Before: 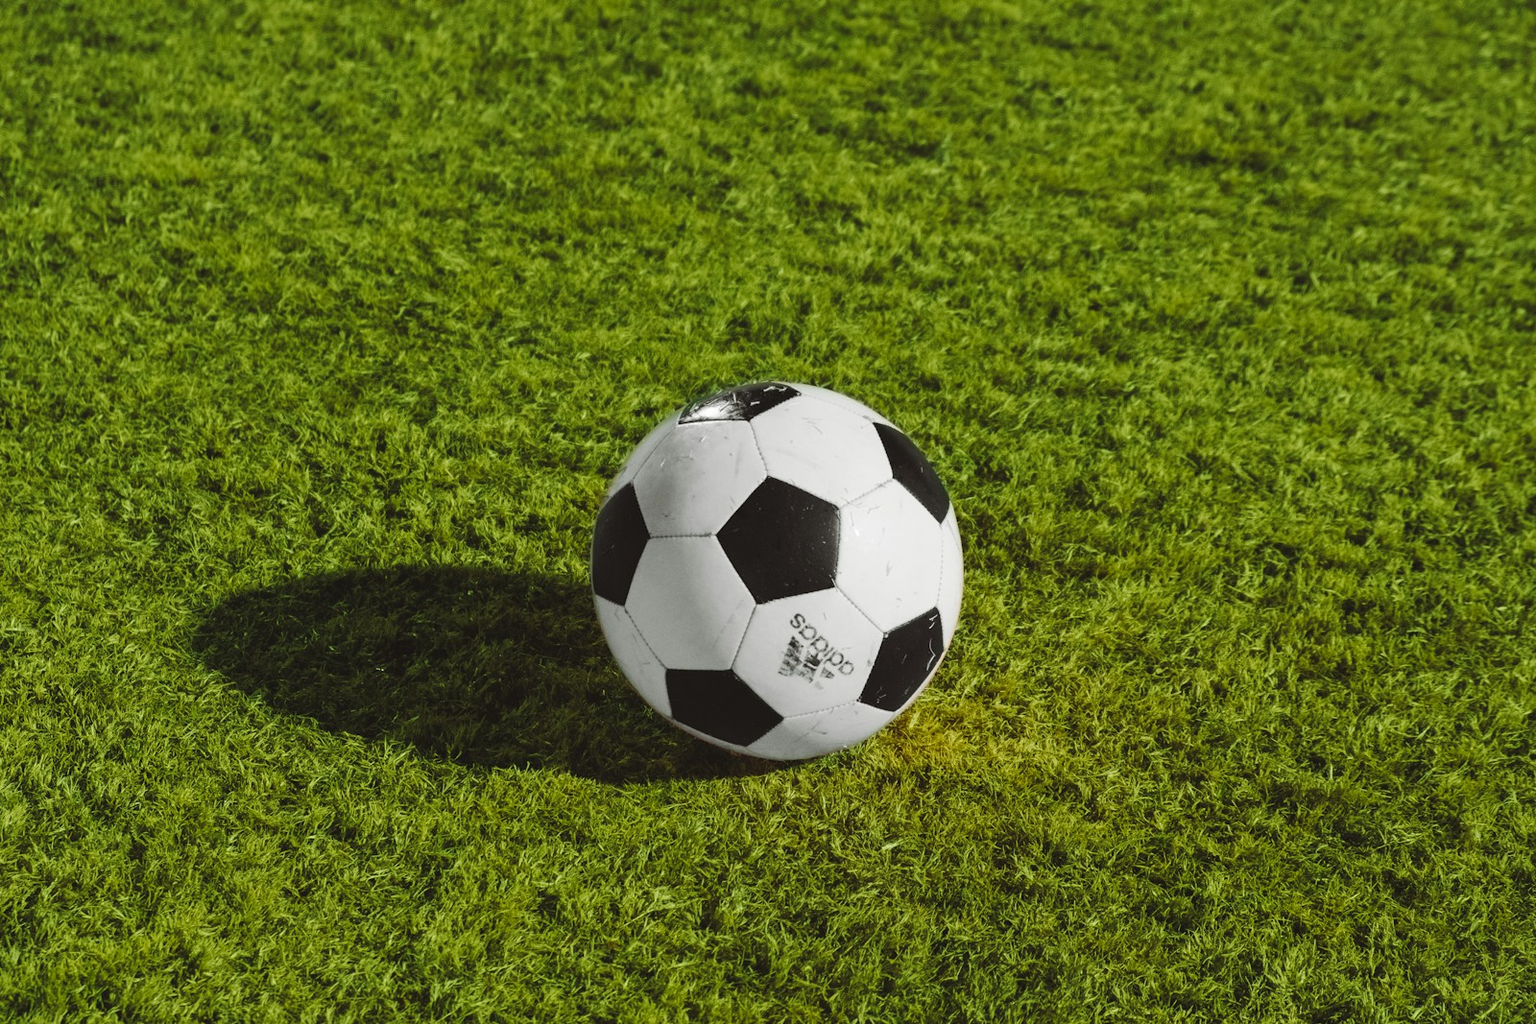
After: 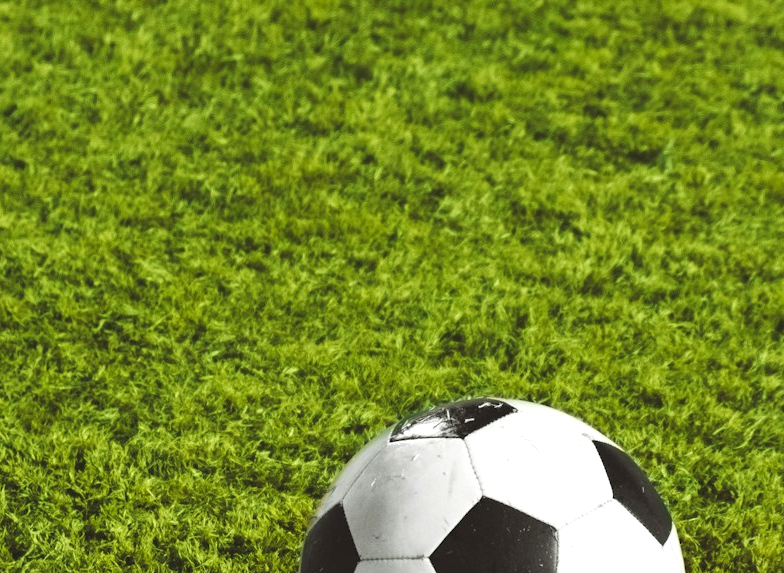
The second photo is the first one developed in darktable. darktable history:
crop: left 19.837%, right 30.354%, bottom 46.208%
exposure: black level correction 0, exposure 0.59 EV, compensate highlight preservation false
